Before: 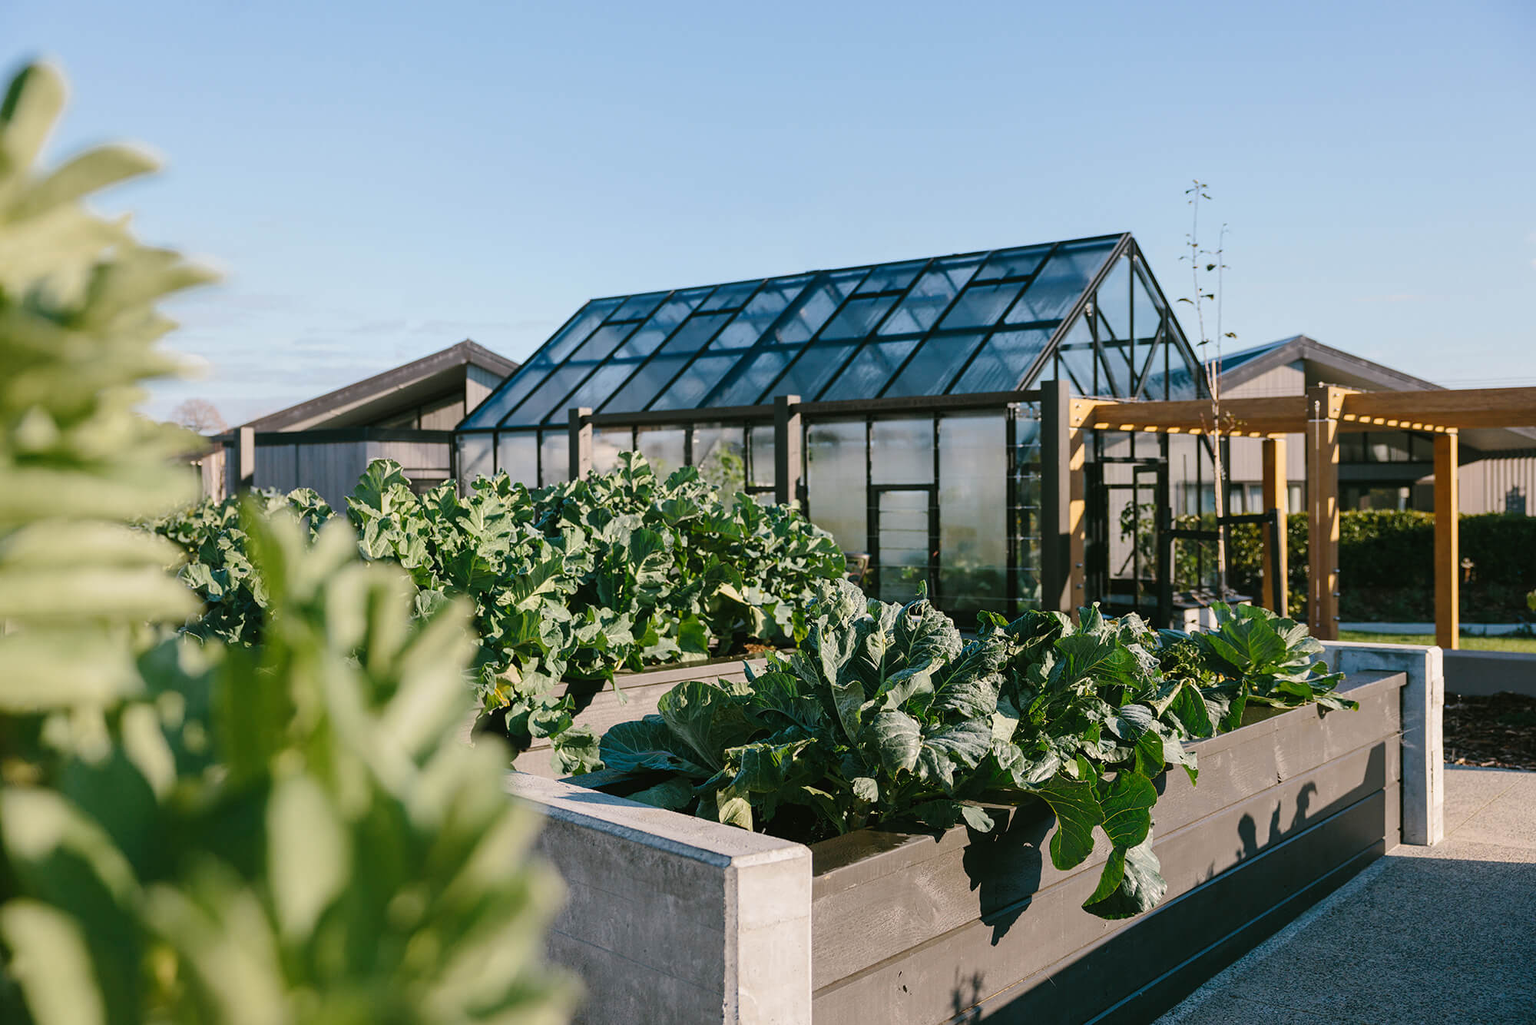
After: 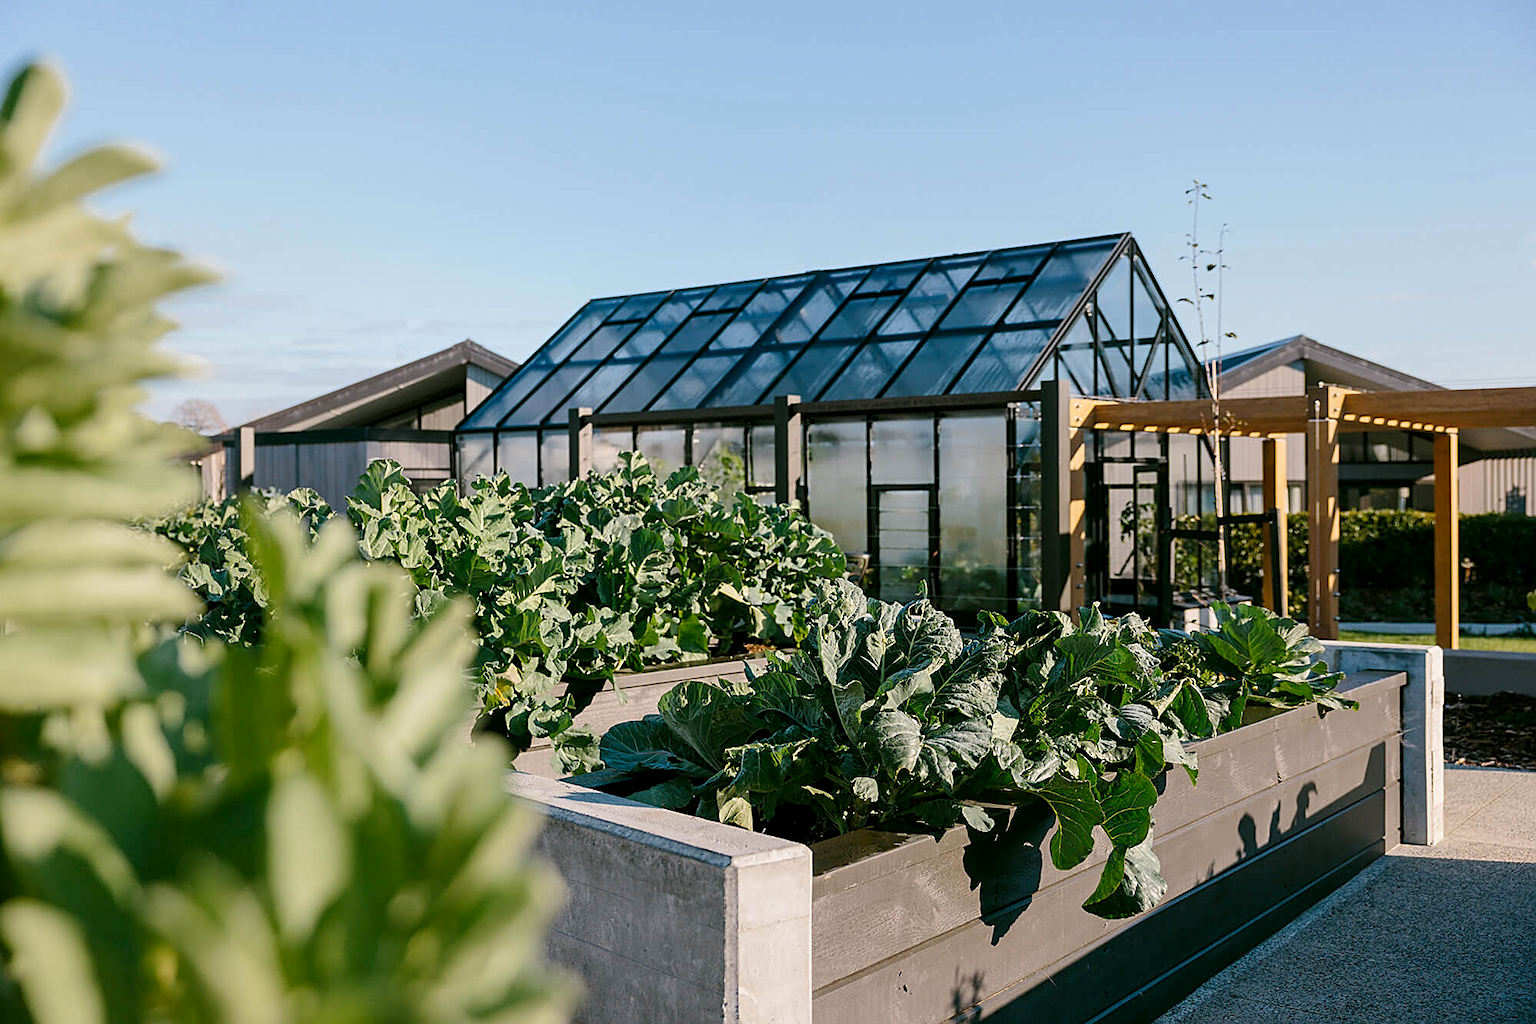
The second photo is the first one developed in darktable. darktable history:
exposure: black level correction 0.005, exposure 0.014 EV, compensate highlight preservation false
sharpen: on, module defaults
